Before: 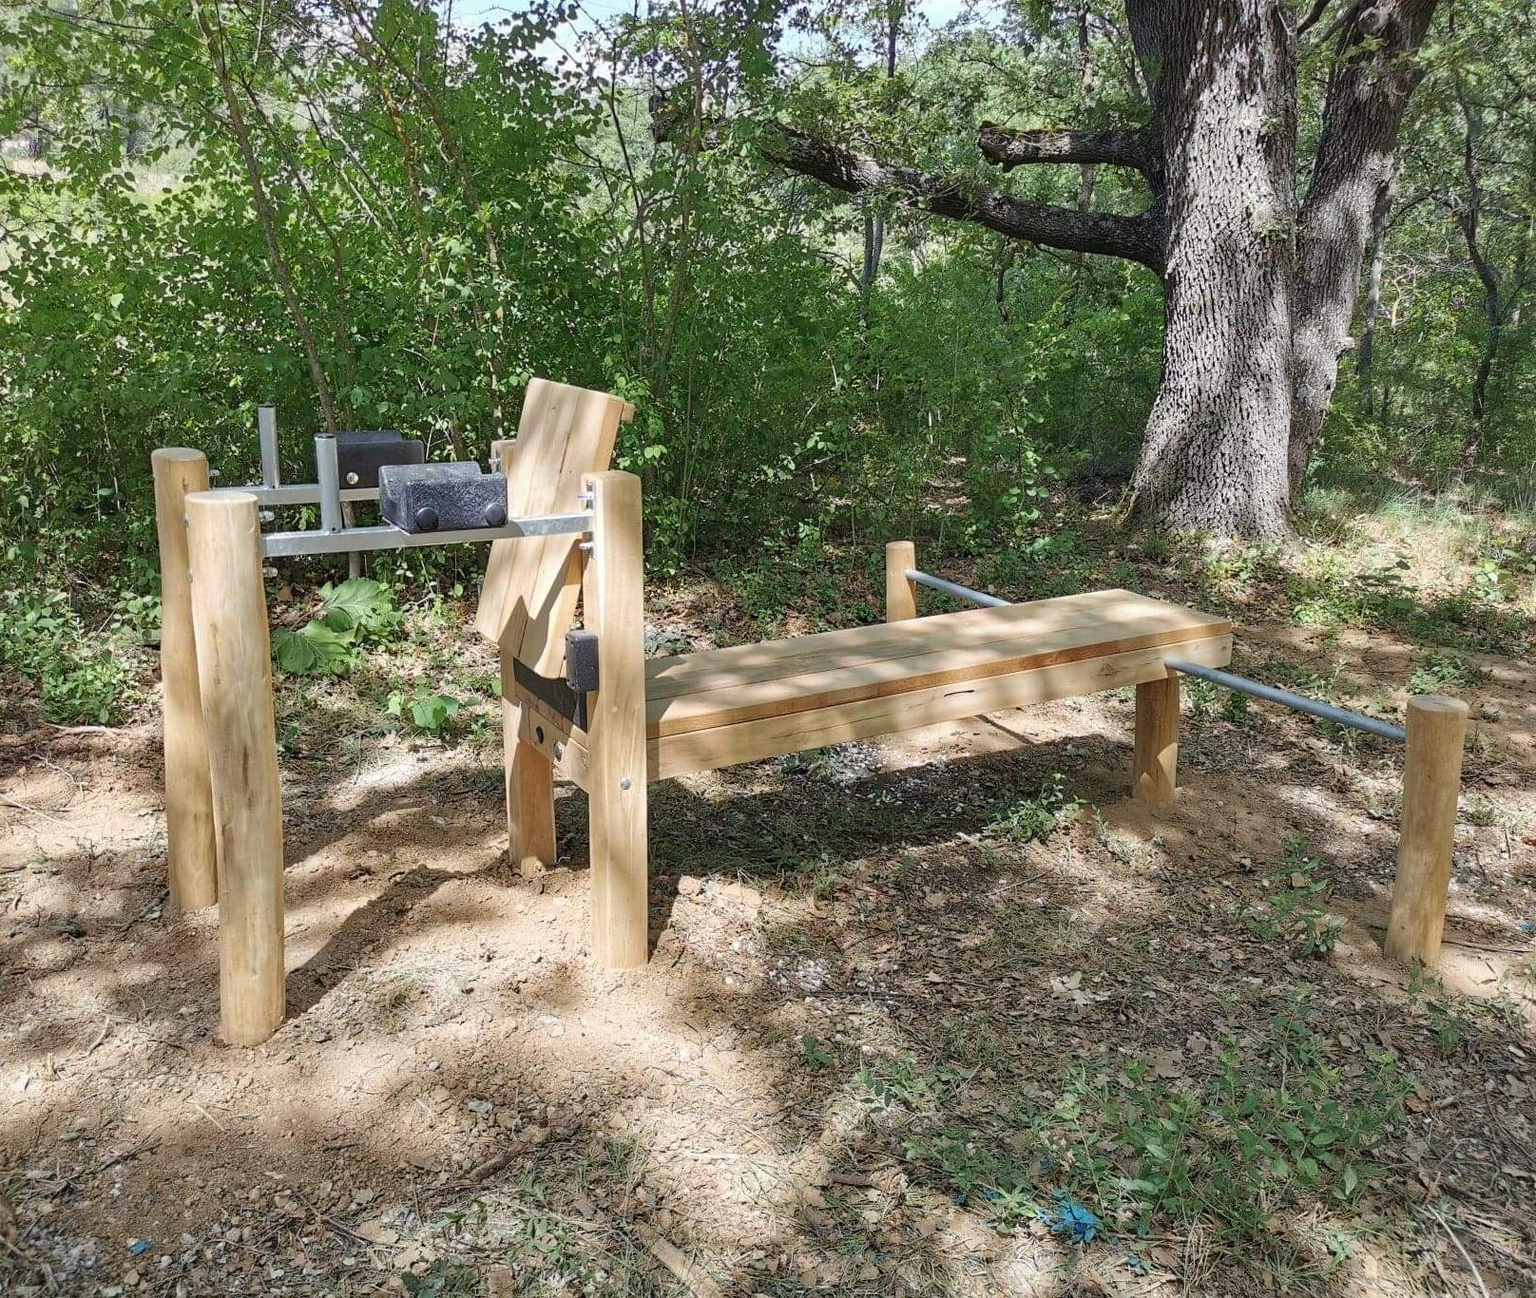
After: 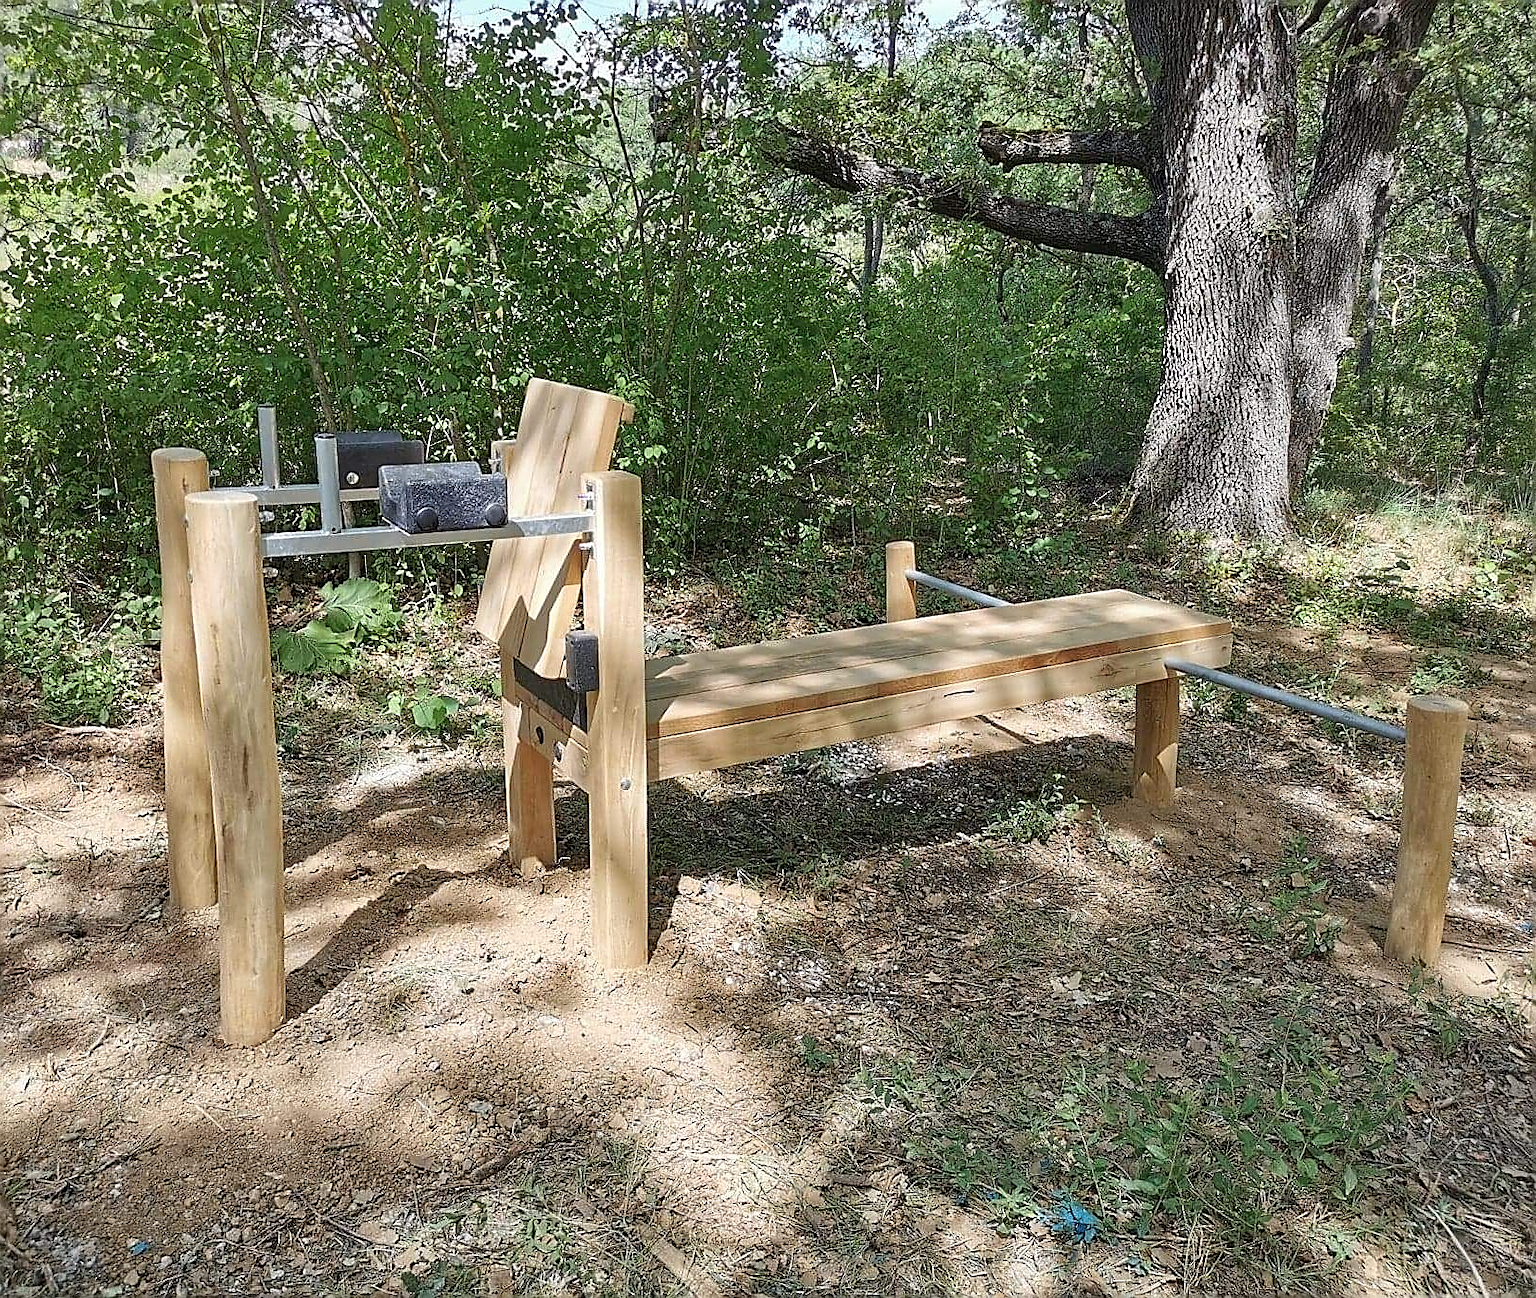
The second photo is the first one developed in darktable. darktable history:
sharpen: radius 1.349, amount 1.233, threshold 0.778
